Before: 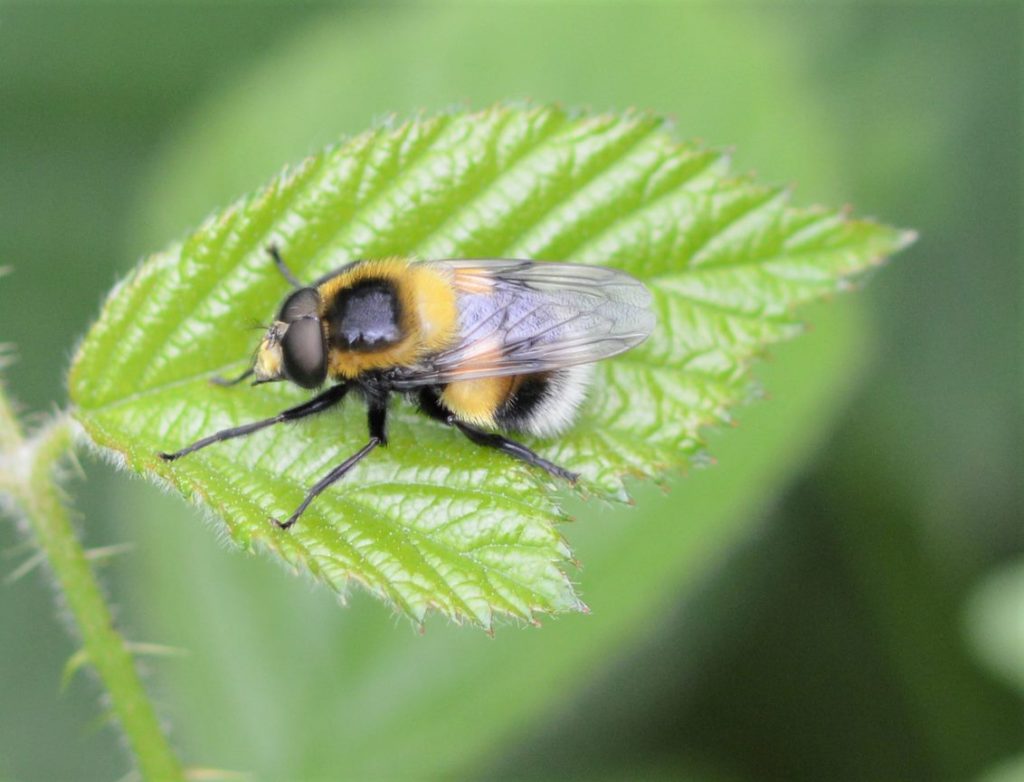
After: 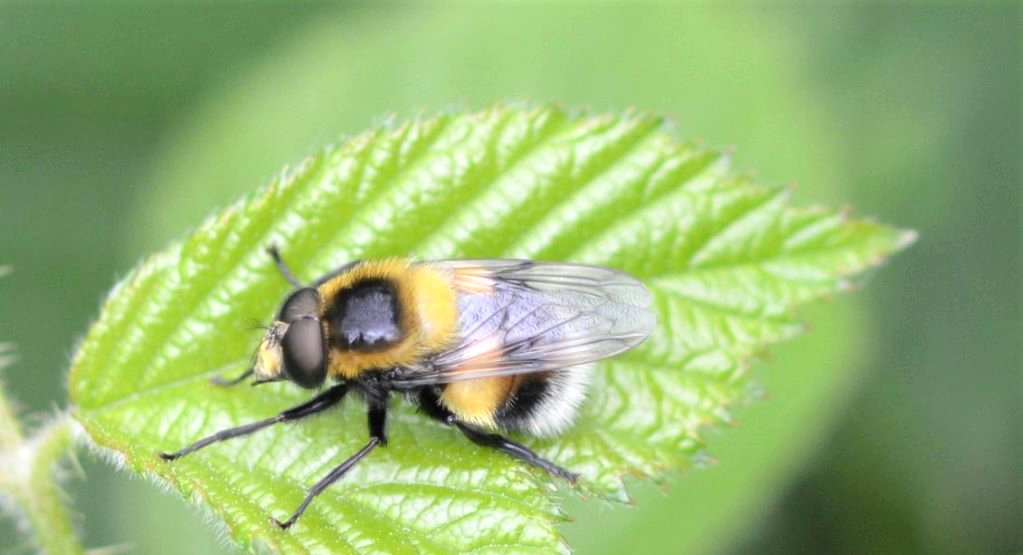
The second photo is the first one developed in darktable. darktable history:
base curve: preserve colors none
exposure: exposure 0.294 EV, compensate exposure bias true, compensate highlight preservation false
crop: right 0.001%, bottom 28.931%
